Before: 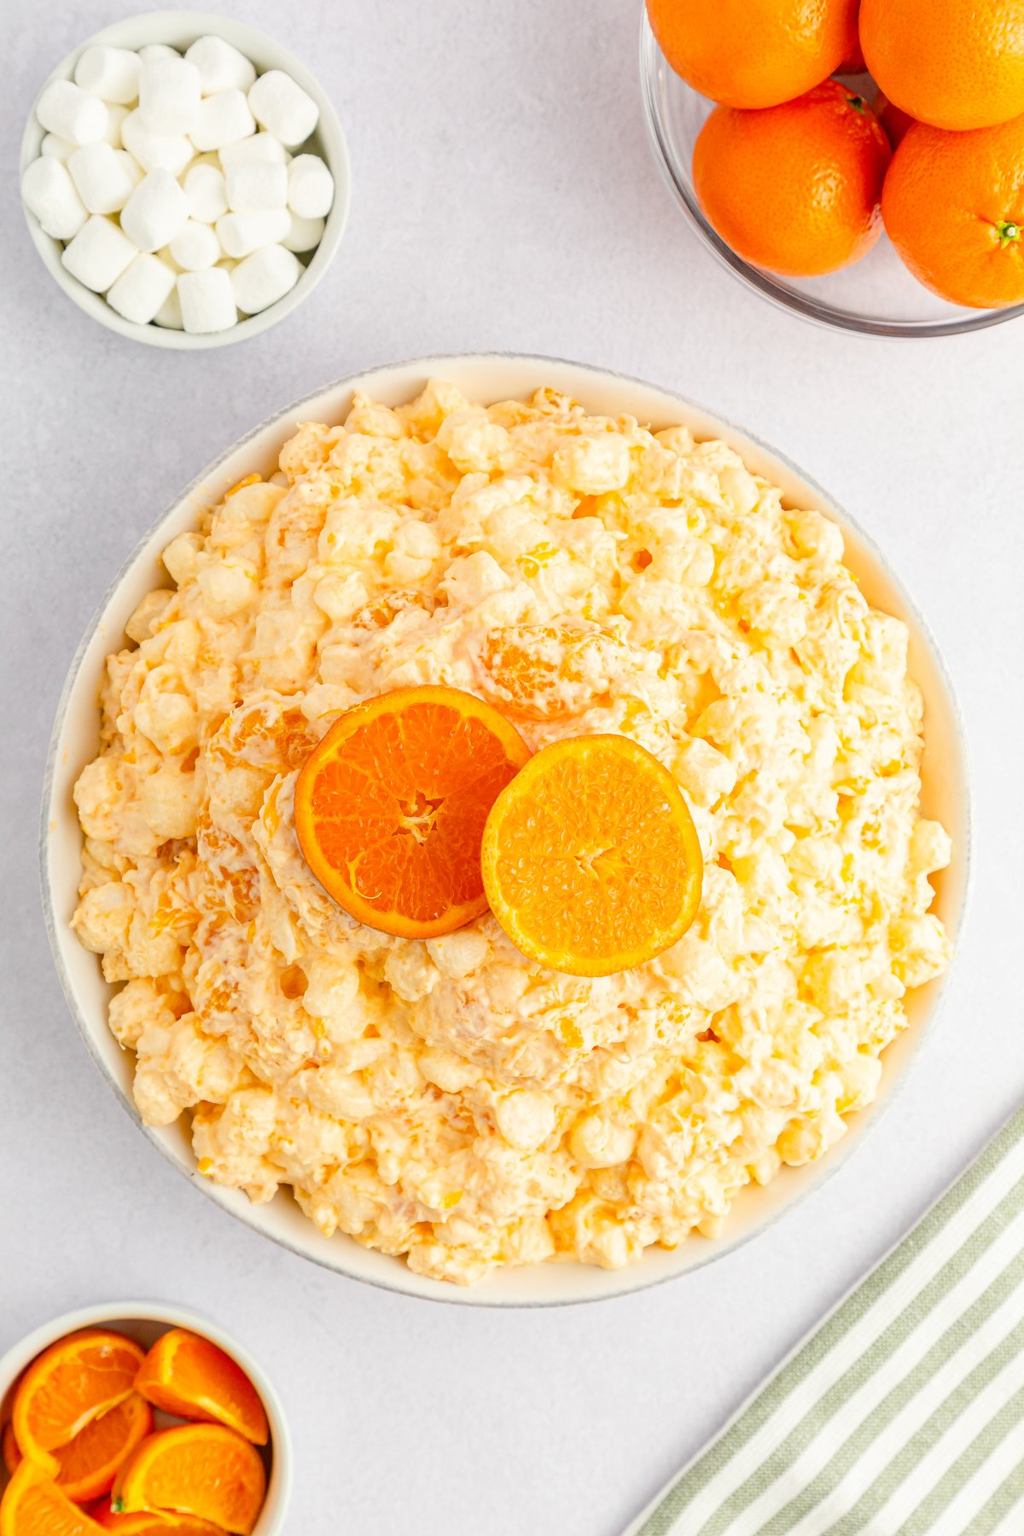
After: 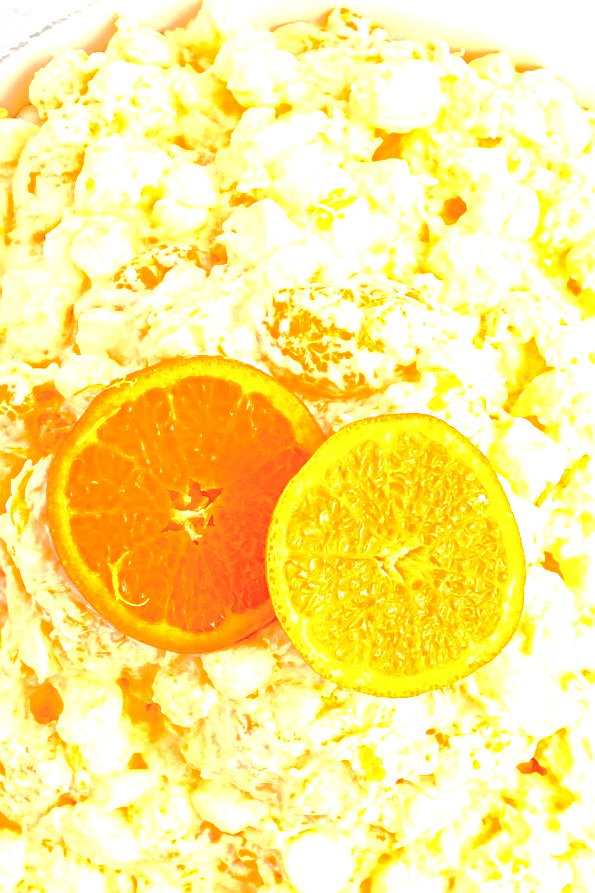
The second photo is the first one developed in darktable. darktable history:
tone curve: curves: ch0 [(0, 0) (0.003, 0.449) (0.011, 0.449) (0.025, 0.449) (0.044, 0.45) (0.069, 0.453) (0.1, 0.453) (0.136, 0.455) (0.177, 0.458) (0.224, 0.462) (0.277, 0.47) (0.335, 0.491) (0.399, 0.522) (0.468, 0.561) (0.543, 0.619) (0.623, 0.69) (0.709, 0.756) (0.801, 0.802) (0.898, 0.825) (1, 1)], color space Lab, independent channels, preserve colors none
exposure: black level correction 0, exposure 0.93 EV, compensate highlight preservation false
crop: left 24.899%, top 24.845%, right 25.435%, bottom 25.524%
sharpen: on, module defaults
